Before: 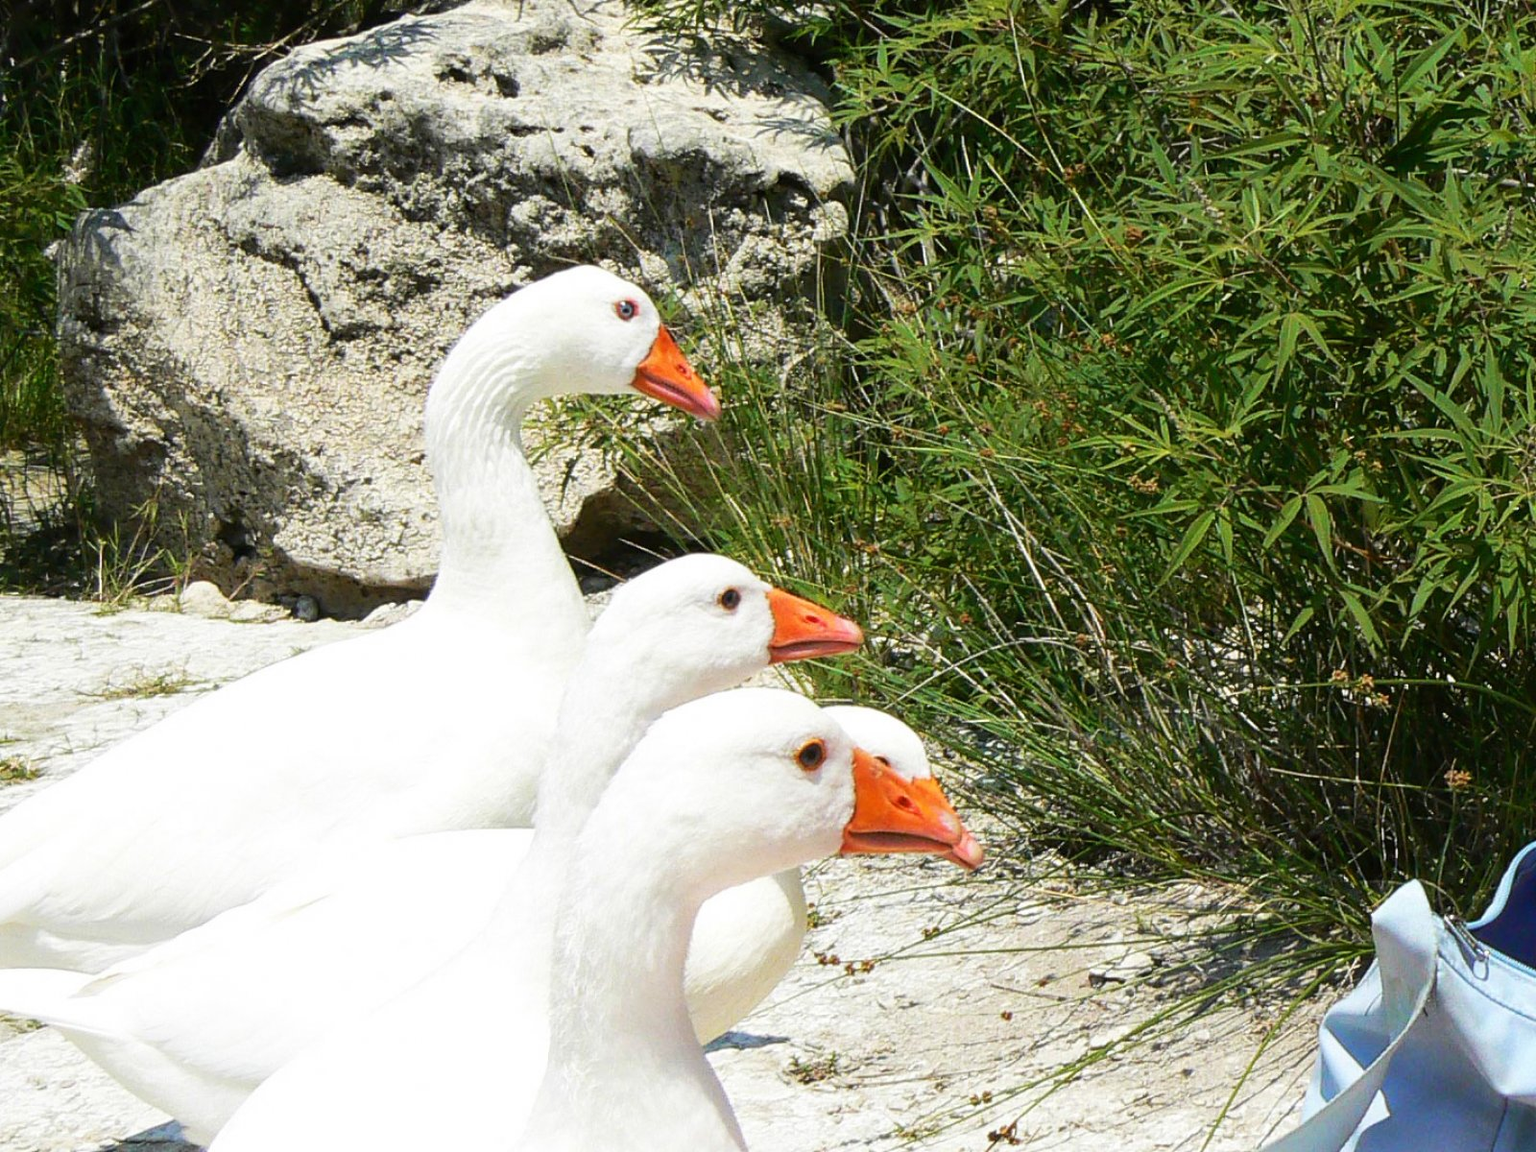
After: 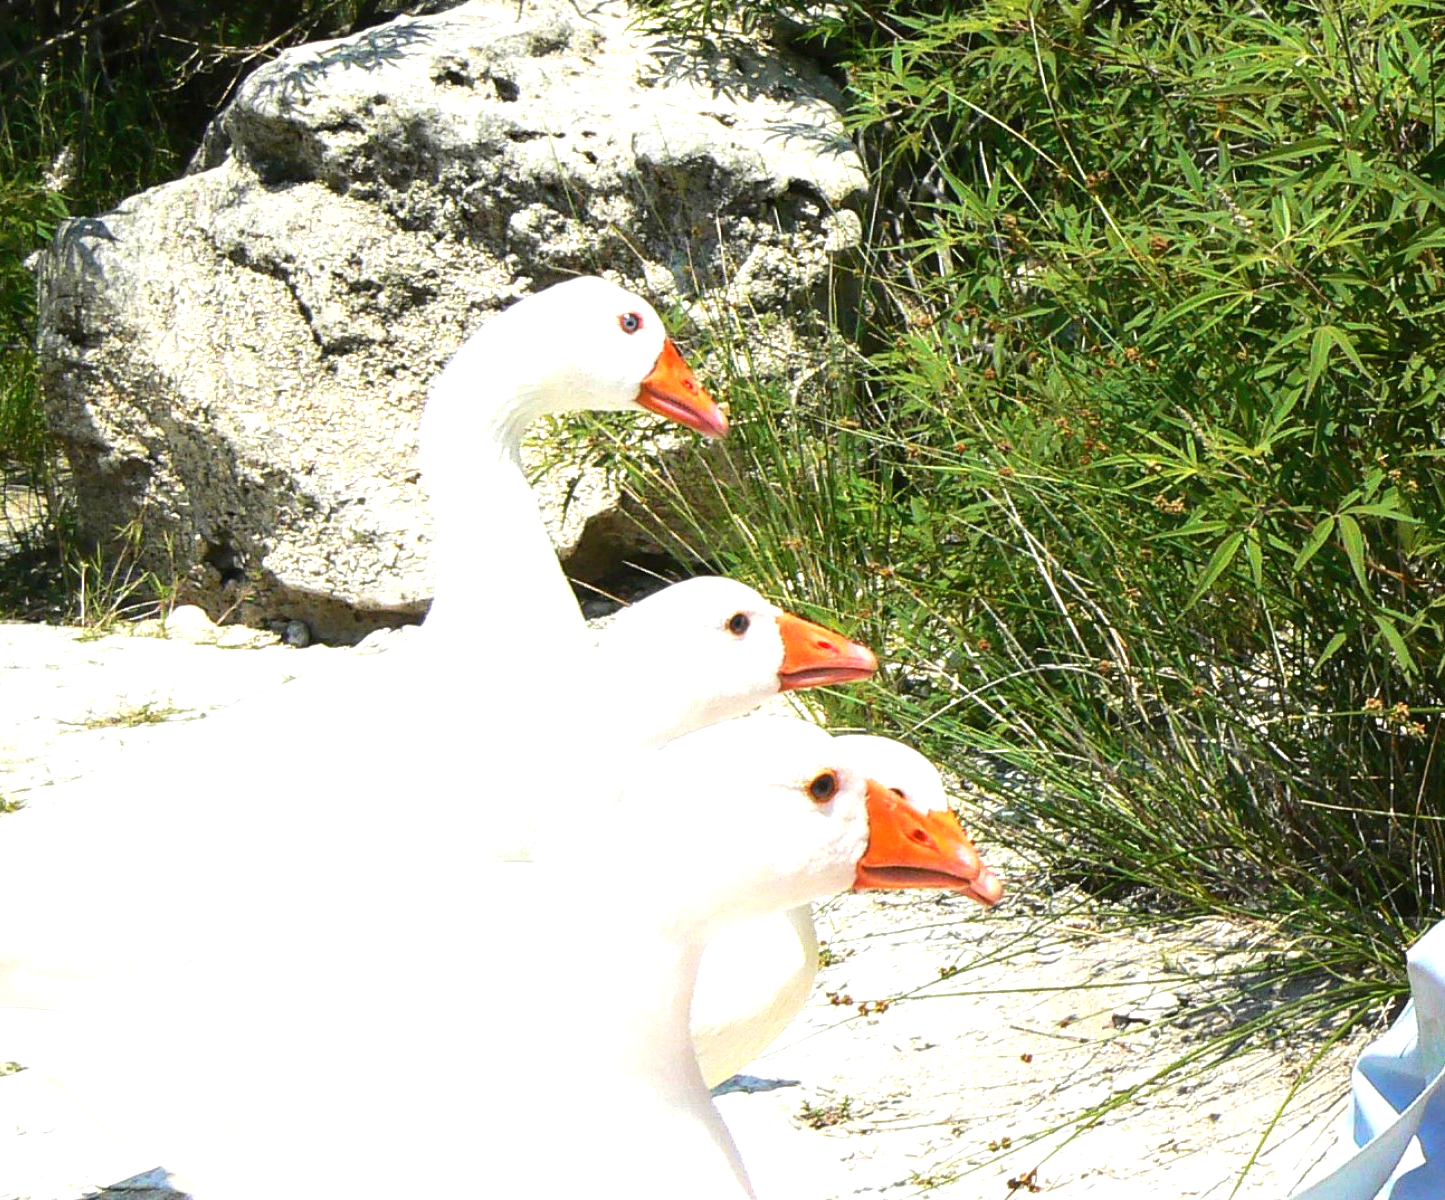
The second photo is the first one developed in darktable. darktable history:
exposure: black level correction 0, exposure 0.698 EV, compensate highlight preservation false
crop and rotate: left 1.406%, right 8.233%
